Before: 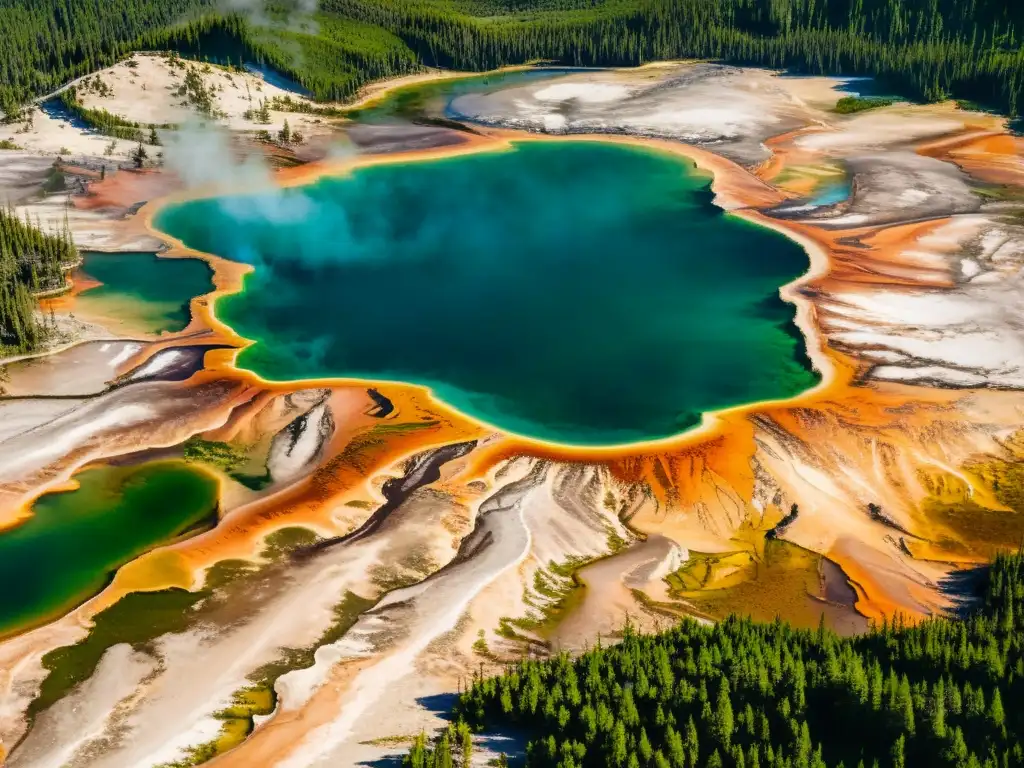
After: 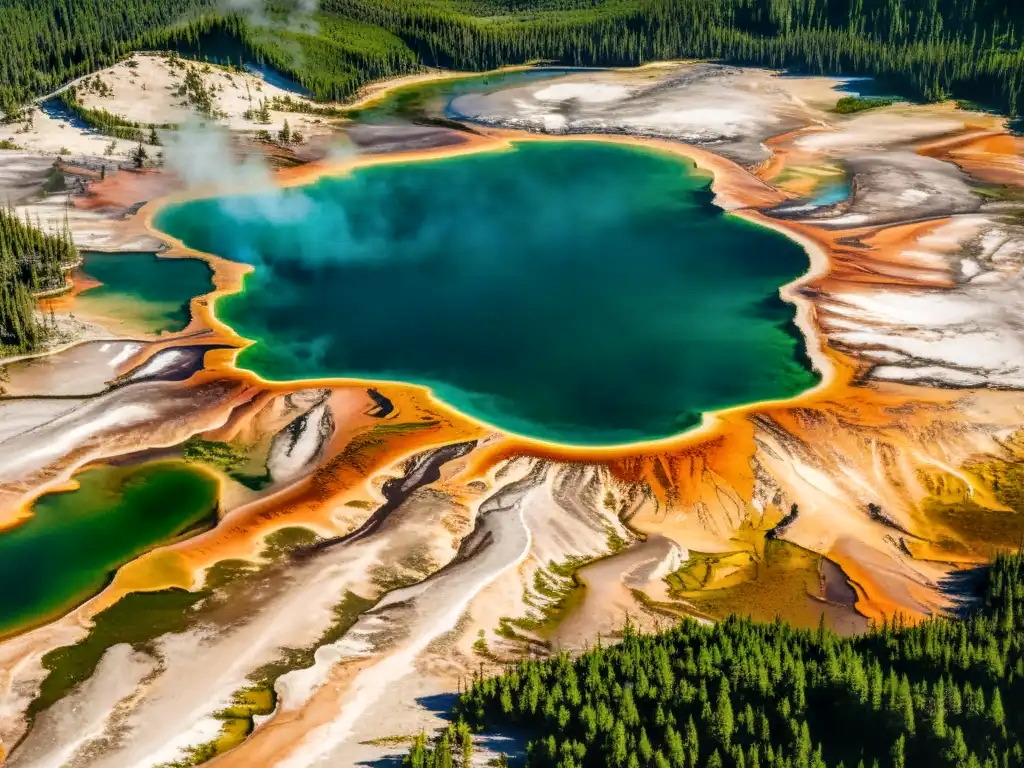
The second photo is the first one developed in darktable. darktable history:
local contrast: on, module defaults
exposure: black level correction 0, compensate exposure bias true, compensate highlight preservation false
color zones: curves: ch0 [(0, 0.5) (0.143, 0.5) (0.286, 0.5) (0.429, 0.5) (0.571, 0.5) (0.714, 0.476) (0.857, 0.5) (1, 0.5)]; ch2 [(0, 0.5) (0.143, 0.5) (0.286, 0.5) (0.429, 0.5) (0.571, 0.5) (0.714, 0.487) (0.857, 0.5) (1, 0.5)]
